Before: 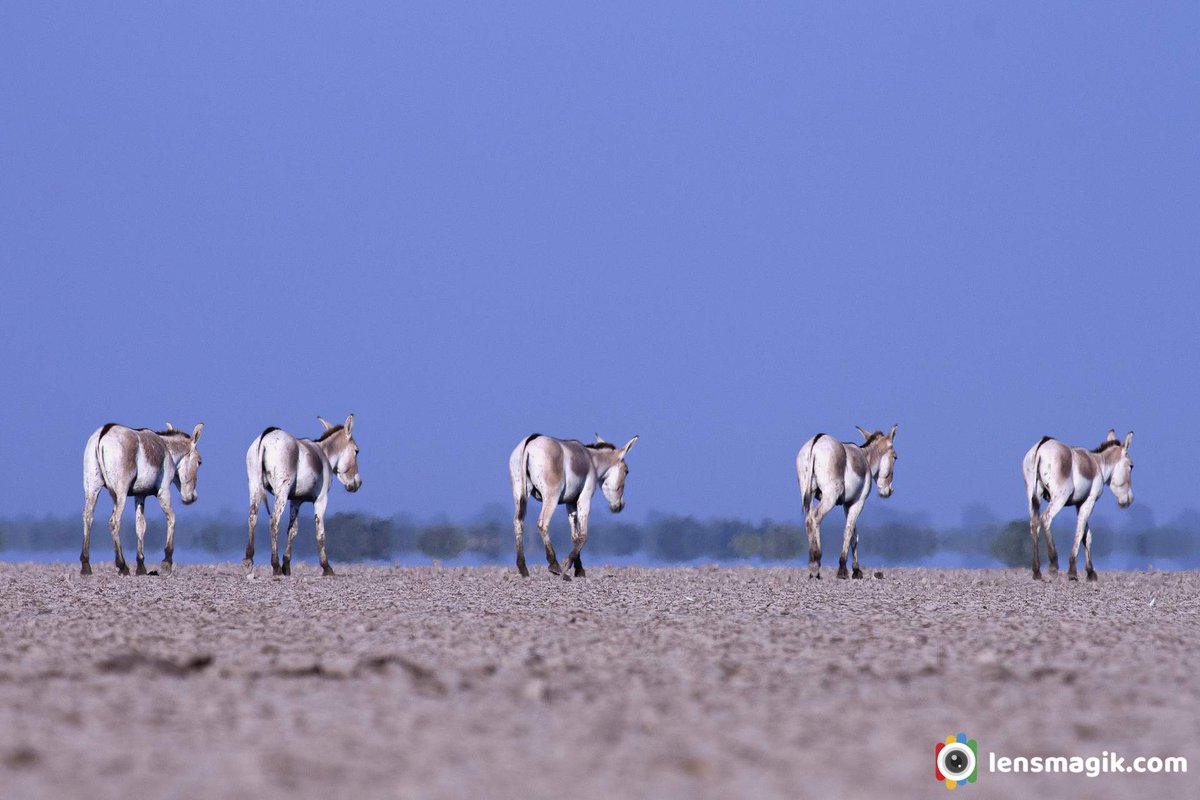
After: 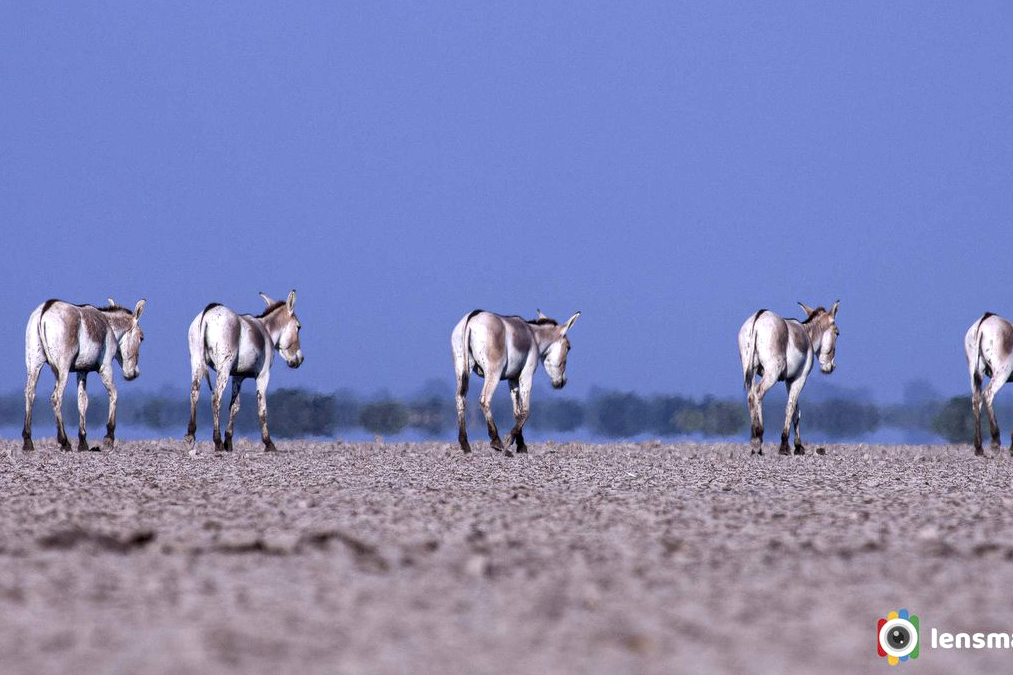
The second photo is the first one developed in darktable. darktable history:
local contrast: highlights 61%, detail 143%, midtone range 0.428
crop and rotate: left 4.842%, top 15.51%, right 10.668%
